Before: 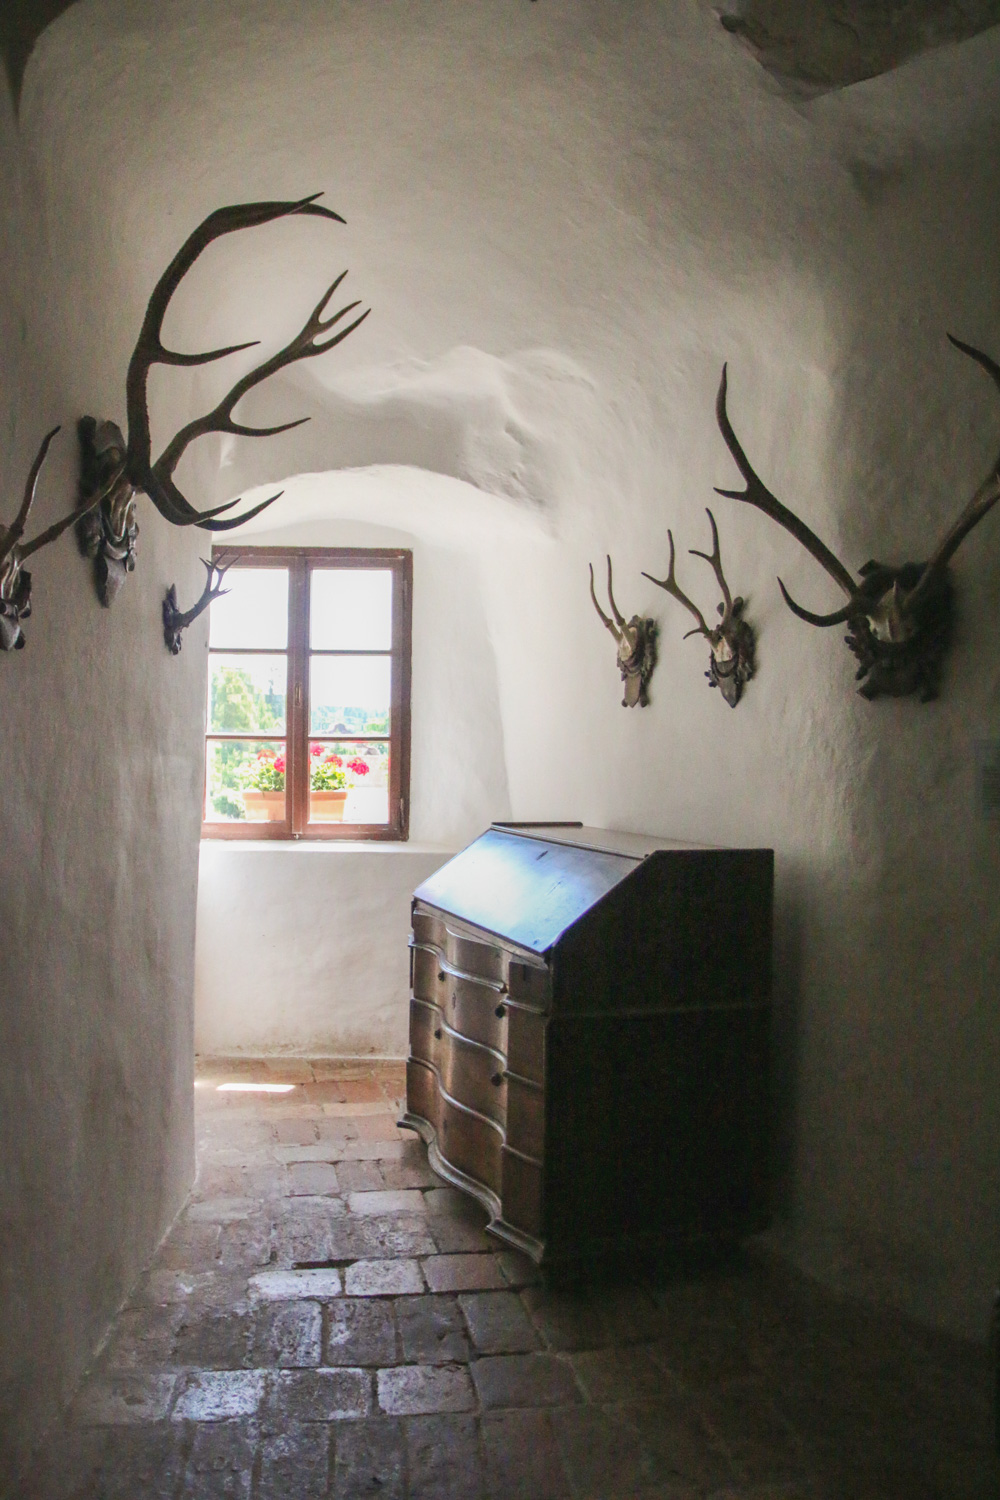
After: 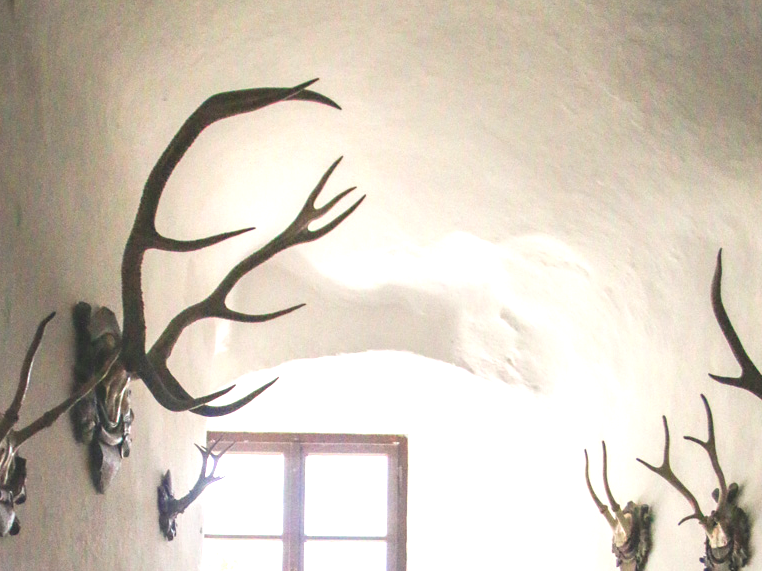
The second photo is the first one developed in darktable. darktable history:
crop: left 0.579%, top 7.627%, right 23.167%, bottom 54.275%
exposure: black level correction -0.005, exposure 1.002 EV, compensate highlight preservation false
